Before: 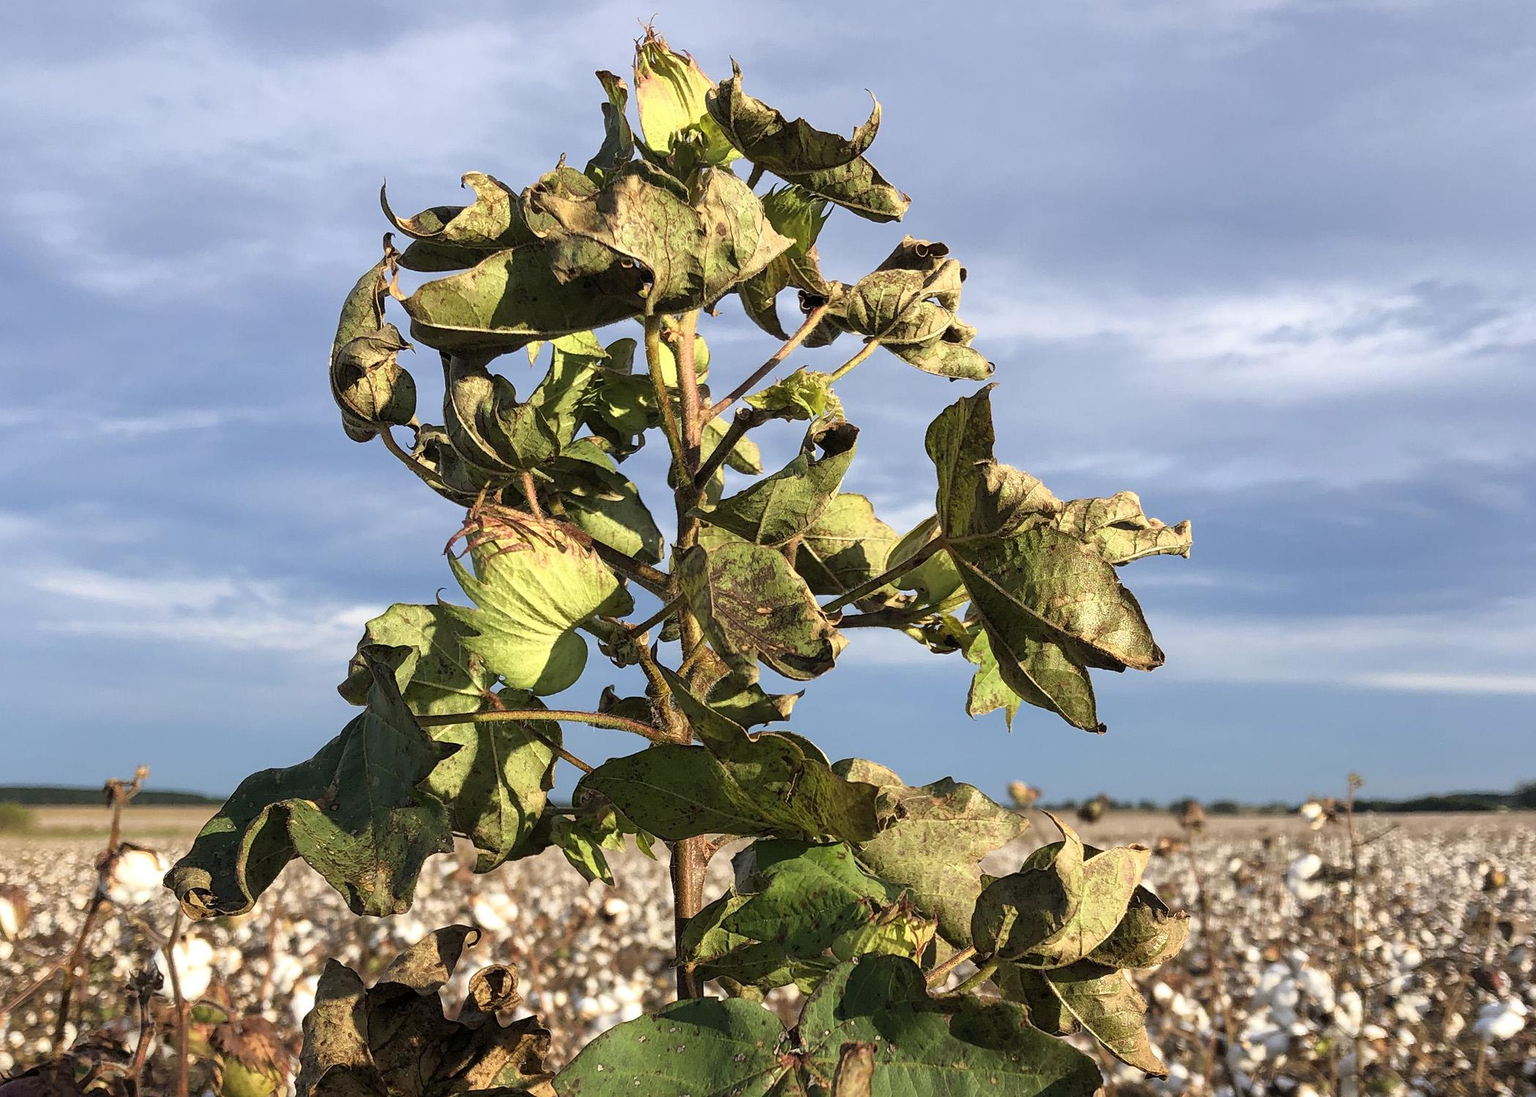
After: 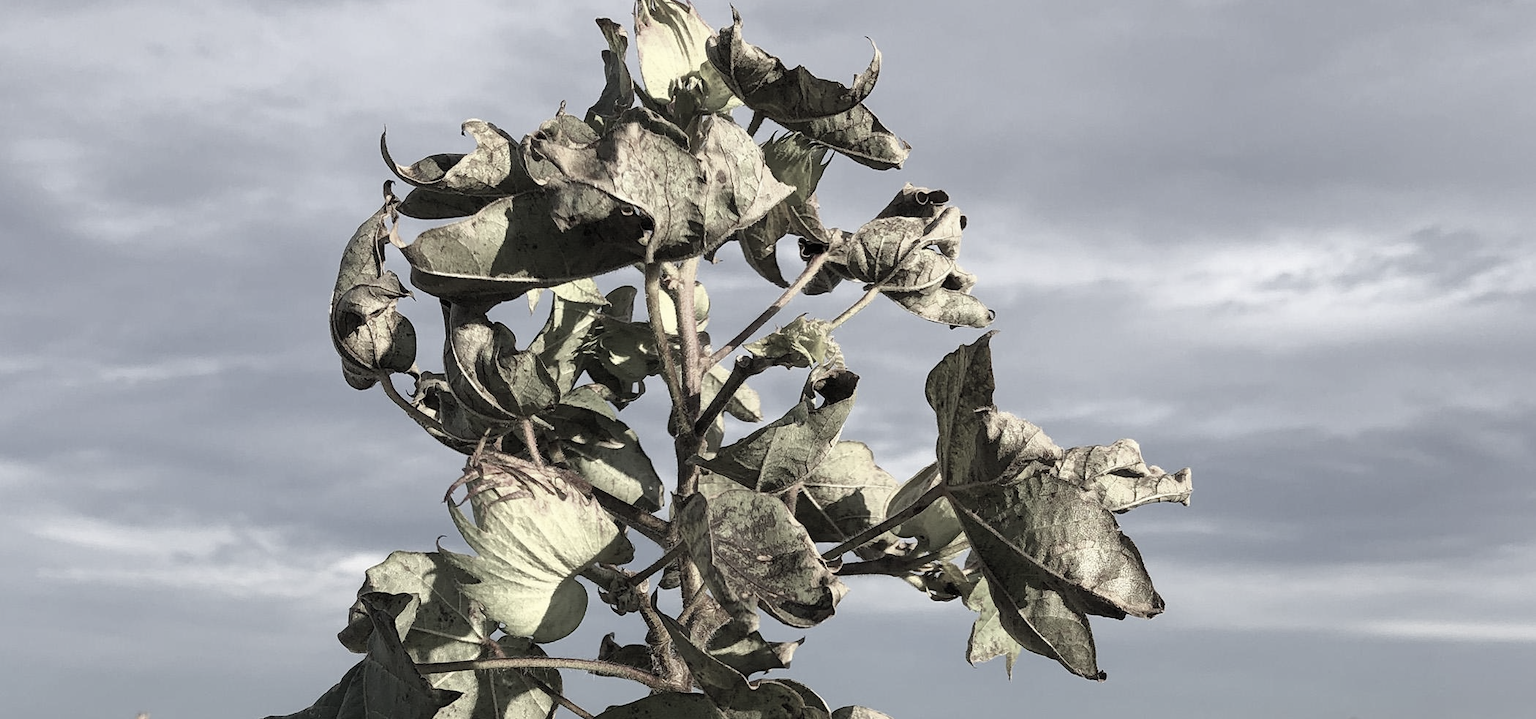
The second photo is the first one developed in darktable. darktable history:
crop and rotate: top 4.848%, bottom 29.503%
color zones: curves: ch1 [(0, 0.153) (0.143, 0.15) (0.286, 0.151) (0.429, 0.152) (0.571, 0.152) (0.714, 0.151) (0.857, 0.151) (1, 0.153)]
